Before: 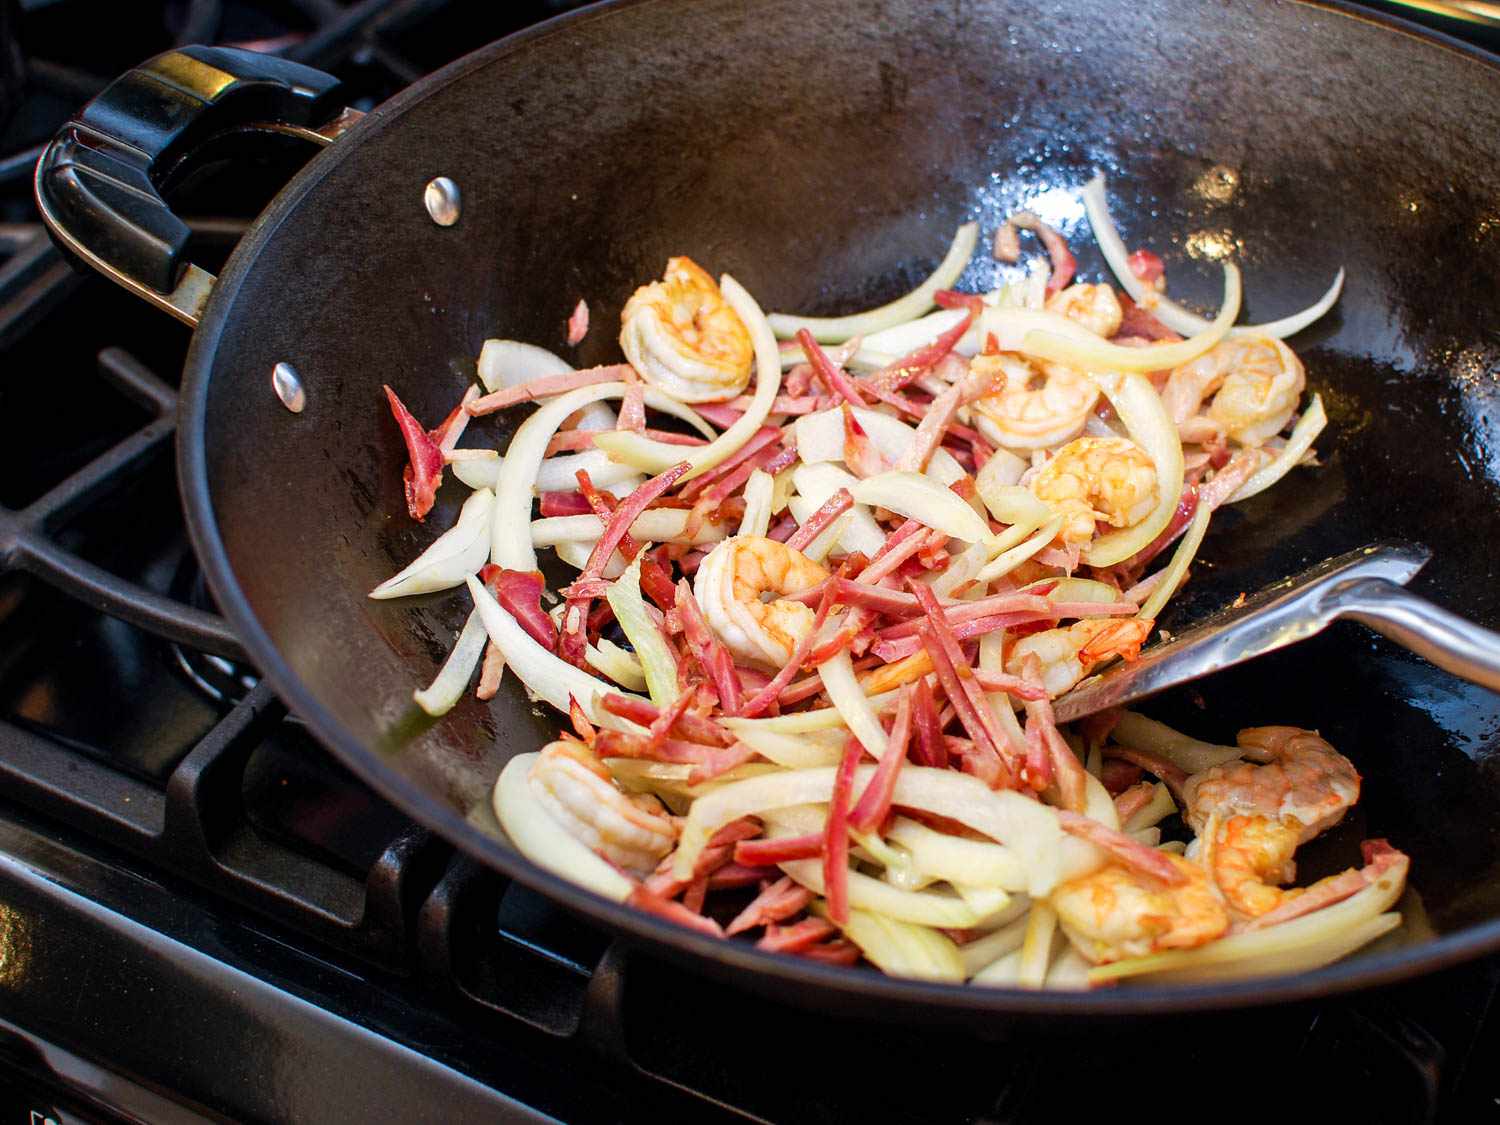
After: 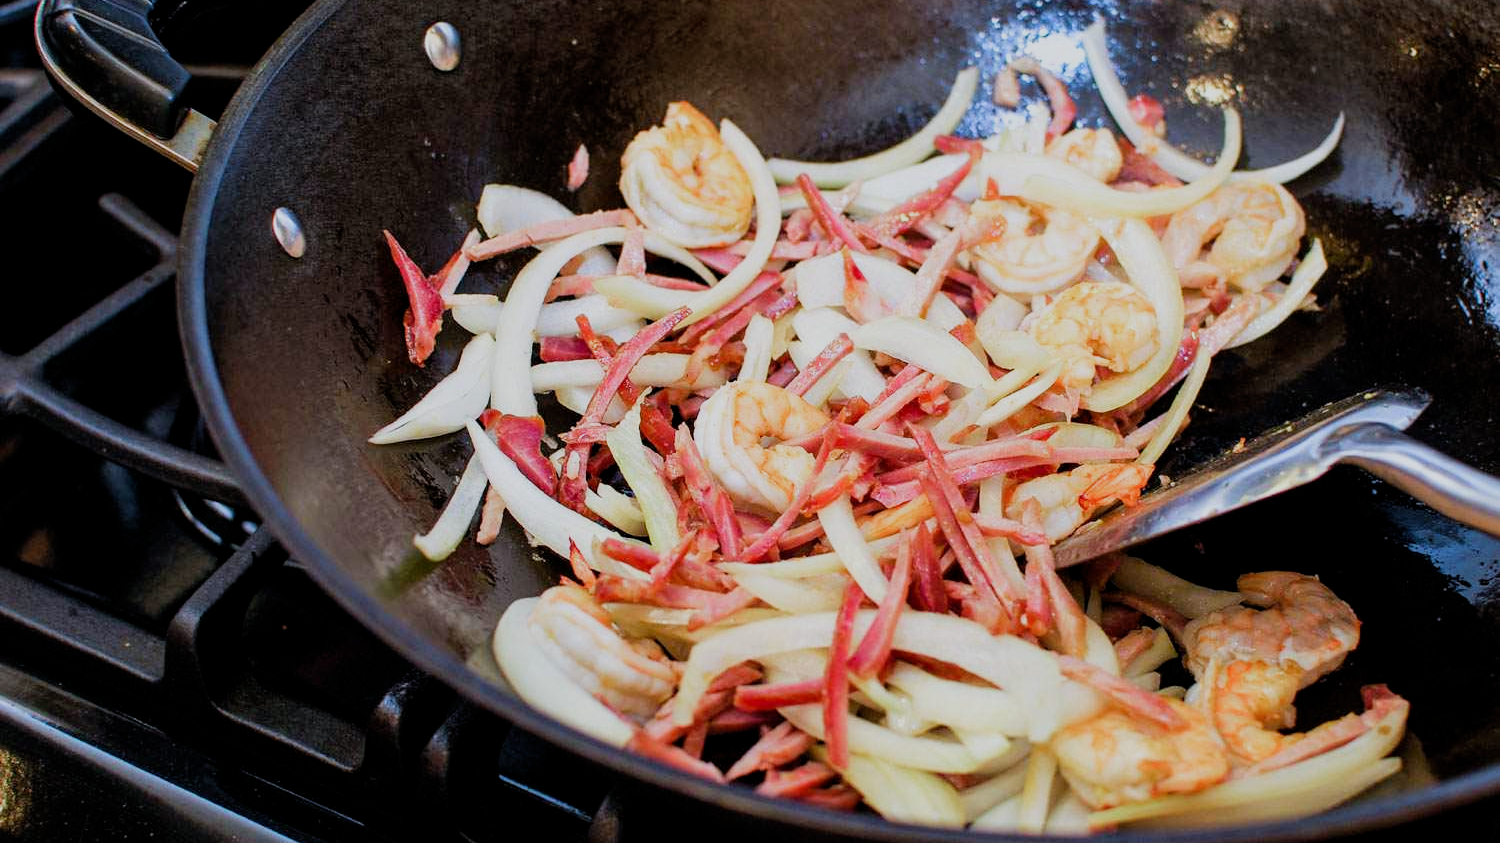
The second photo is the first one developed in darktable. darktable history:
white balance: red 0.967, blue 1.049
filmic rgb: middle gray luminance 18.42%, black relative exposure -11.25 EV, white relative exposure 3.75 EV, threshold 6 EV, target black luminance 0%, hardness 5.87, latitude 57.4%, contrast 0.963, shadows ↔ highlights balance 49.98%, add noise in highlights 0, preserve chrominance luminance Y, color science v3 (2019), use custom middle-gray values true, iterations of high-quality reconstruction 0, contrast in highlights soft, enable highlight reconstruction true
crop: top 13.819%, bottom 11.169%
tone equalizer: on, module defaults
